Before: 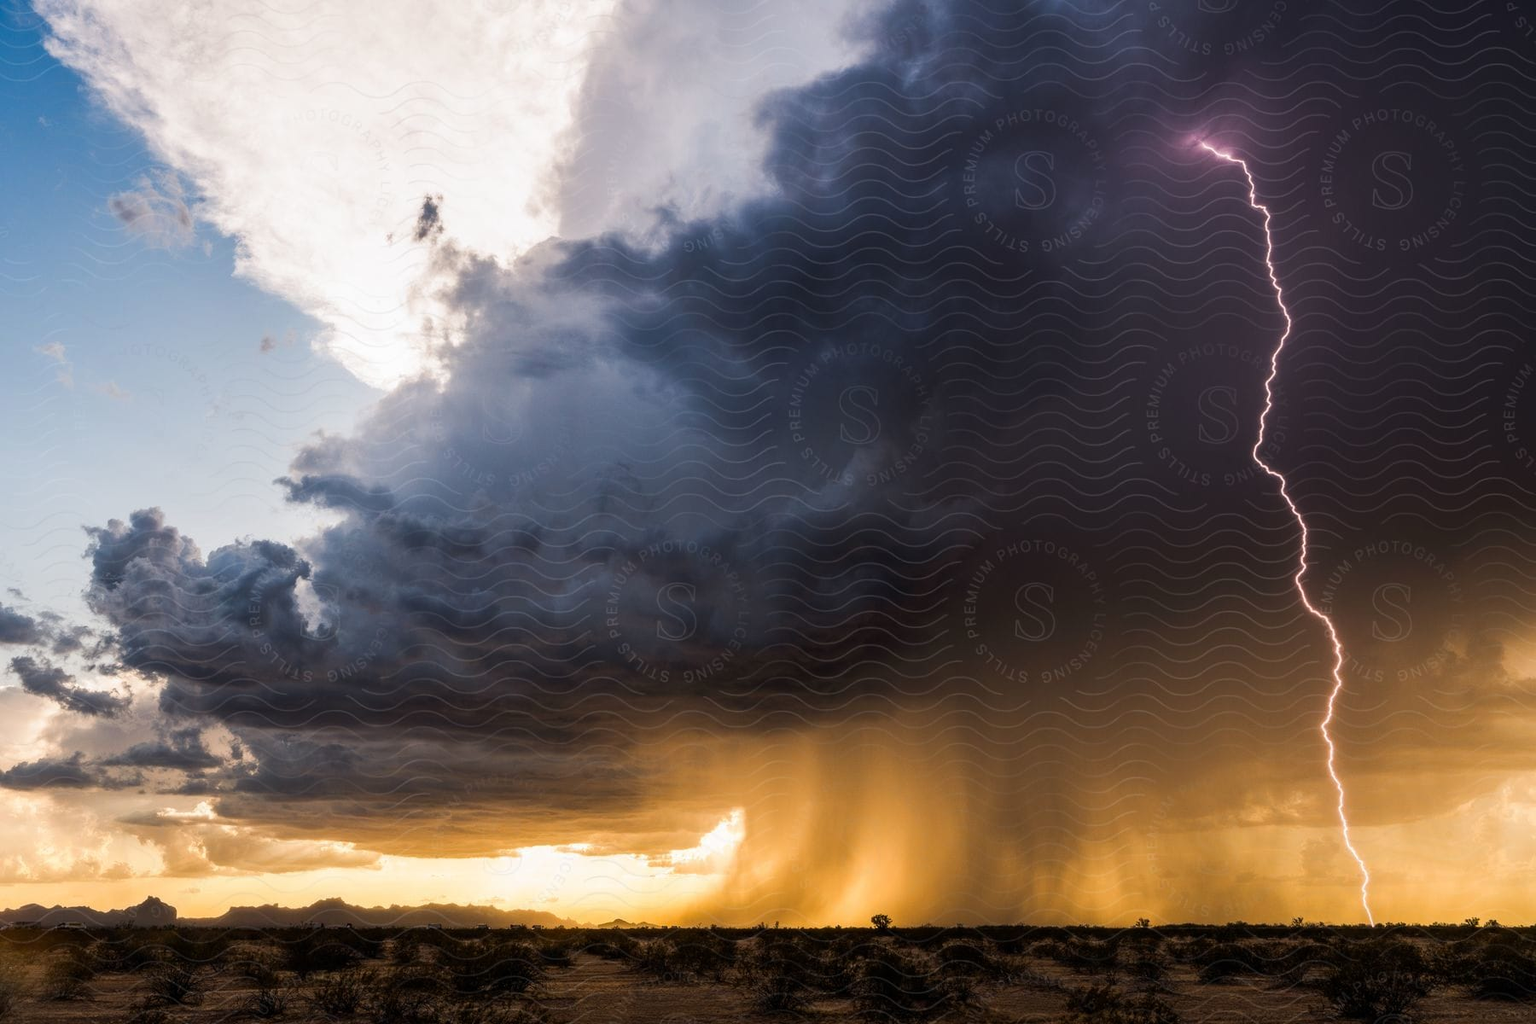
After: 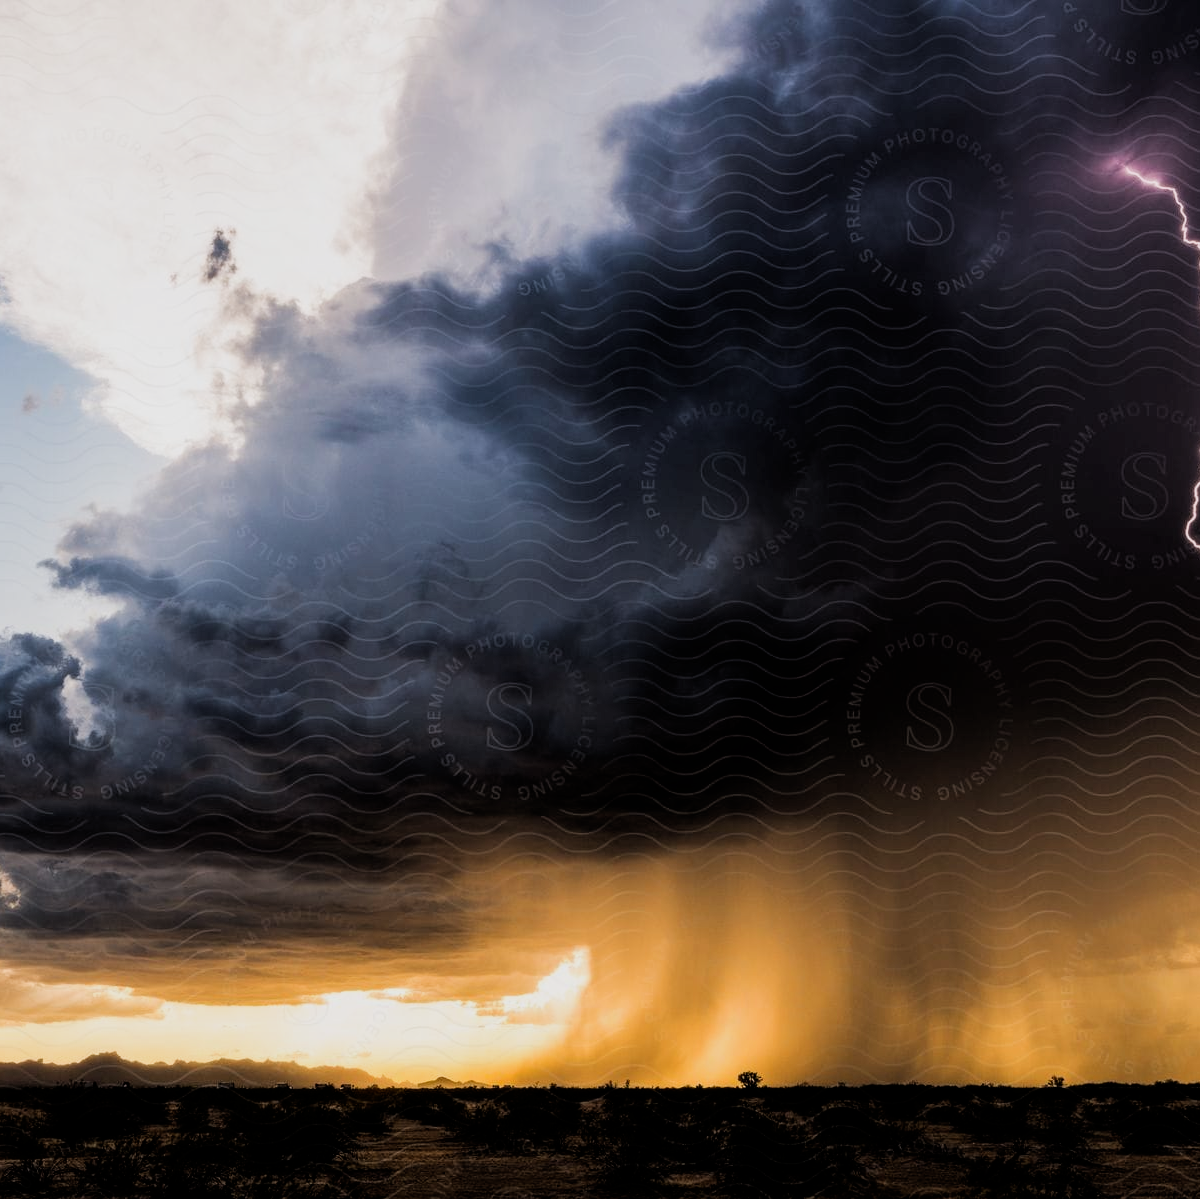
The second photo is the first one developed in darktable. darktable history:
crop and rotate: left 15.754%, right 17.579%
filmic rgb: black relative exposure -5 EV, white relative exposure 3.5 EV, hardness 3.19, contrast 1.2, highlights saturation mix -50%
